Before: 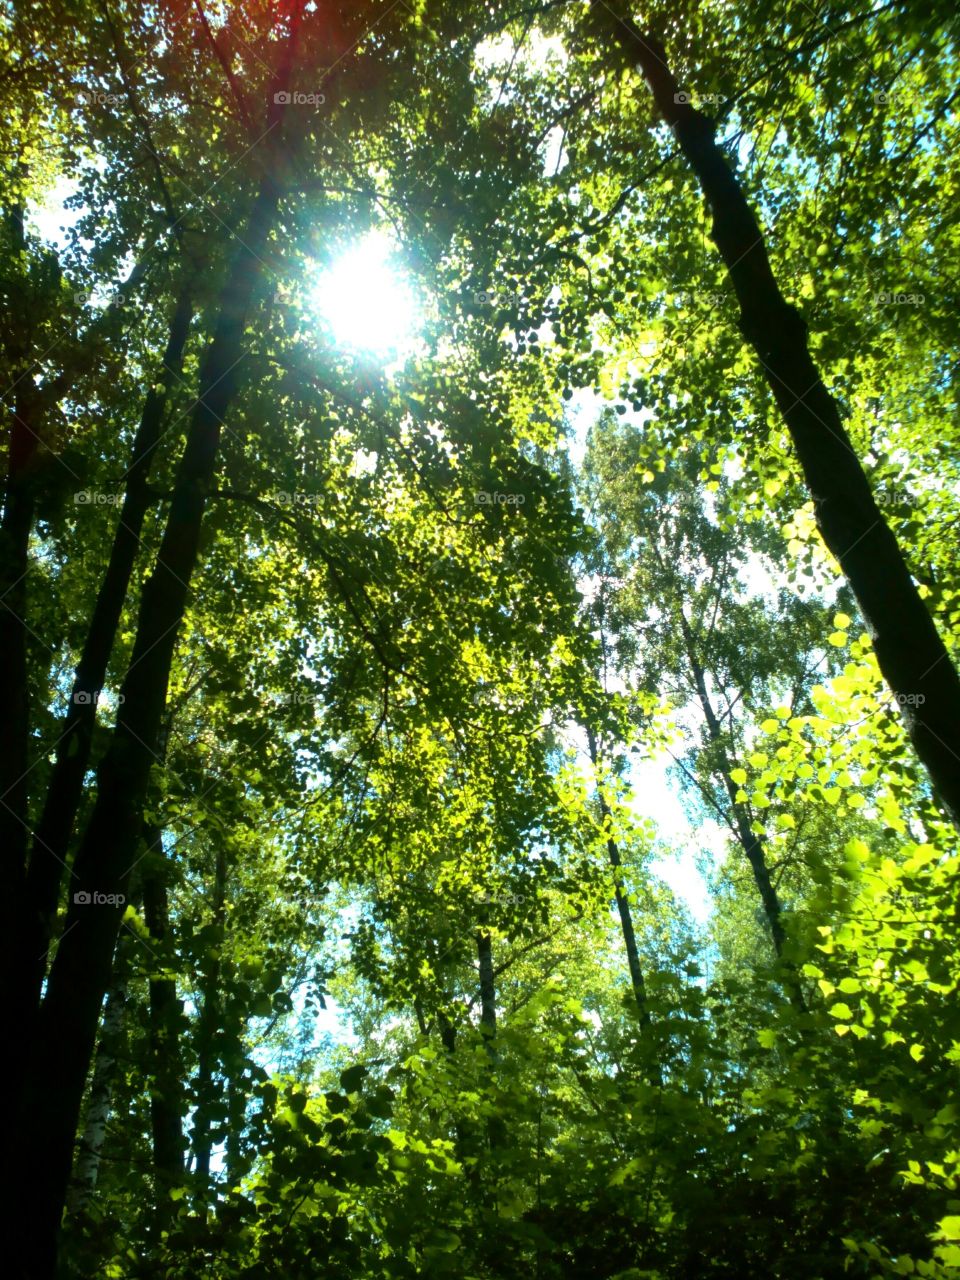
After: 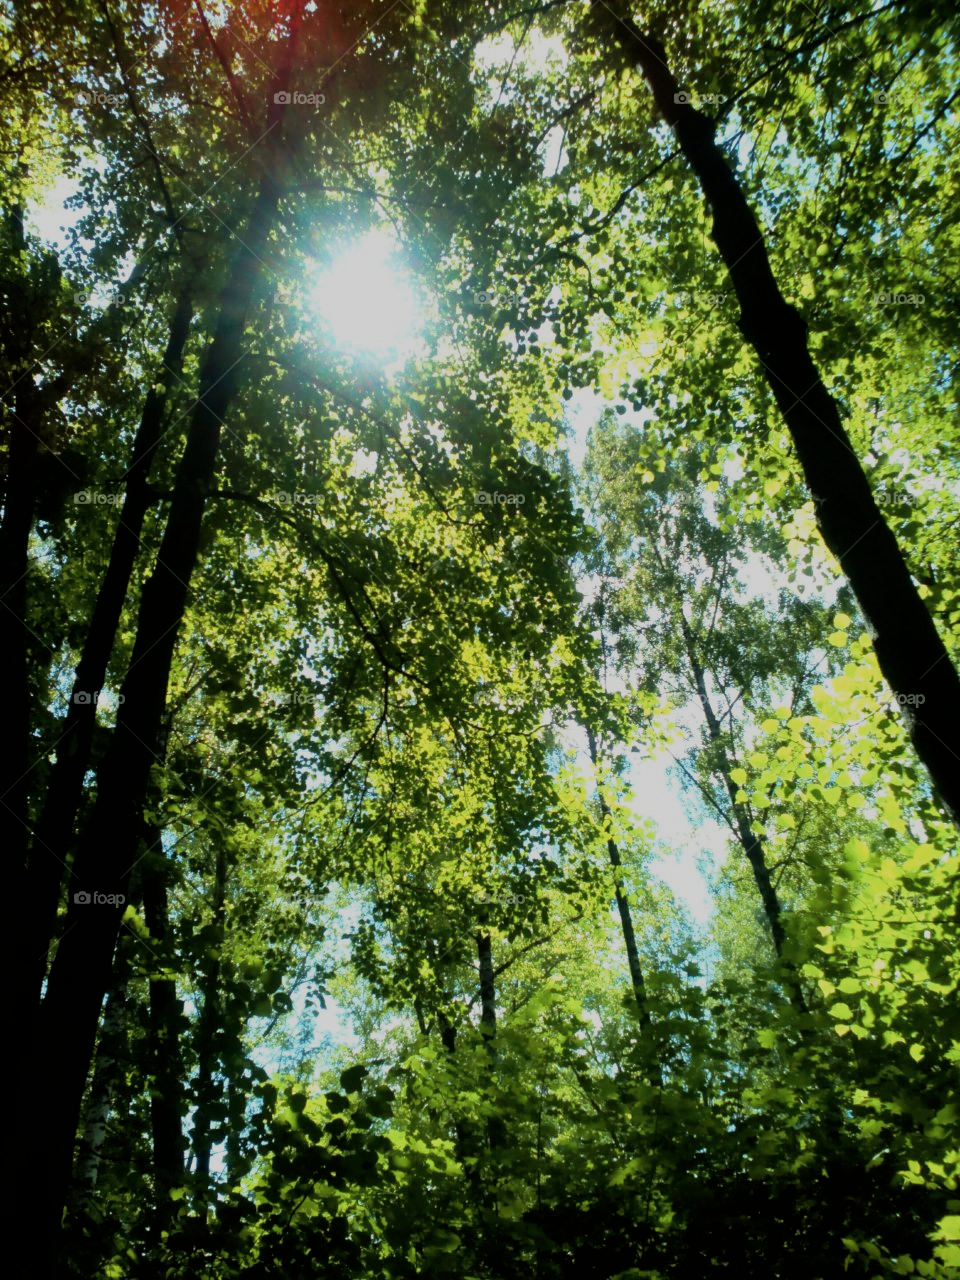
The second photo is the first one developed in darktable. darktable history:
filmic rgb: black relative exposure -7.15 EV, white relative exposure 5.34 EV, threshold 5.98 EV, hardness 3.02, enable highlight reconstruction true
contrast brightness saturation: saturation -0.066
